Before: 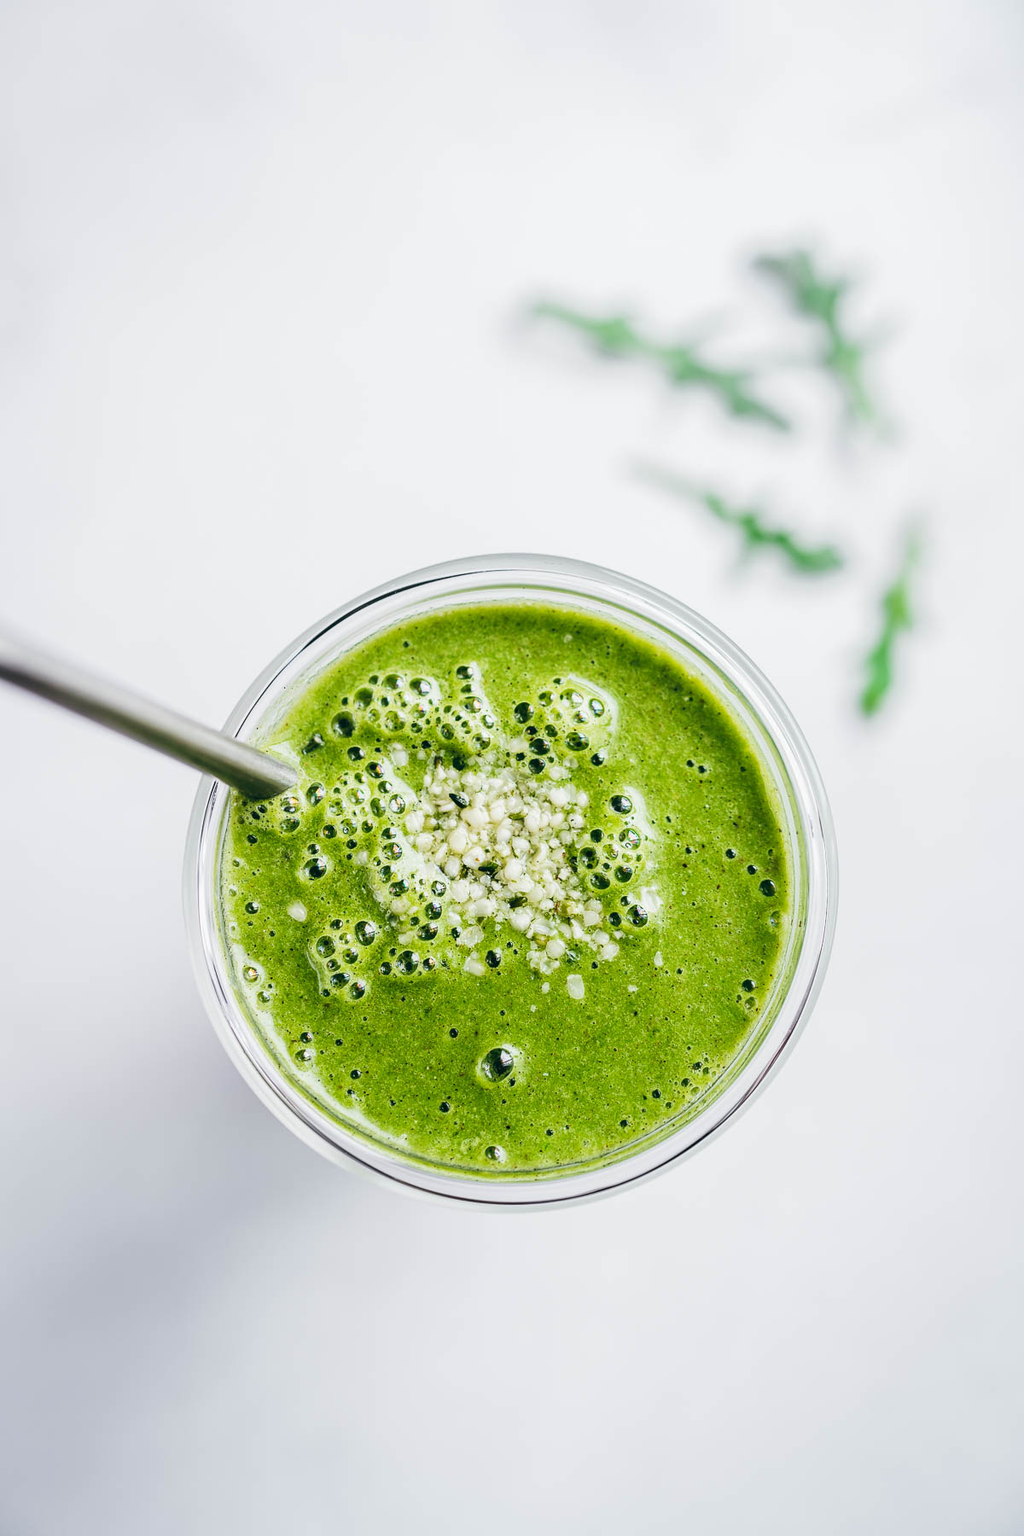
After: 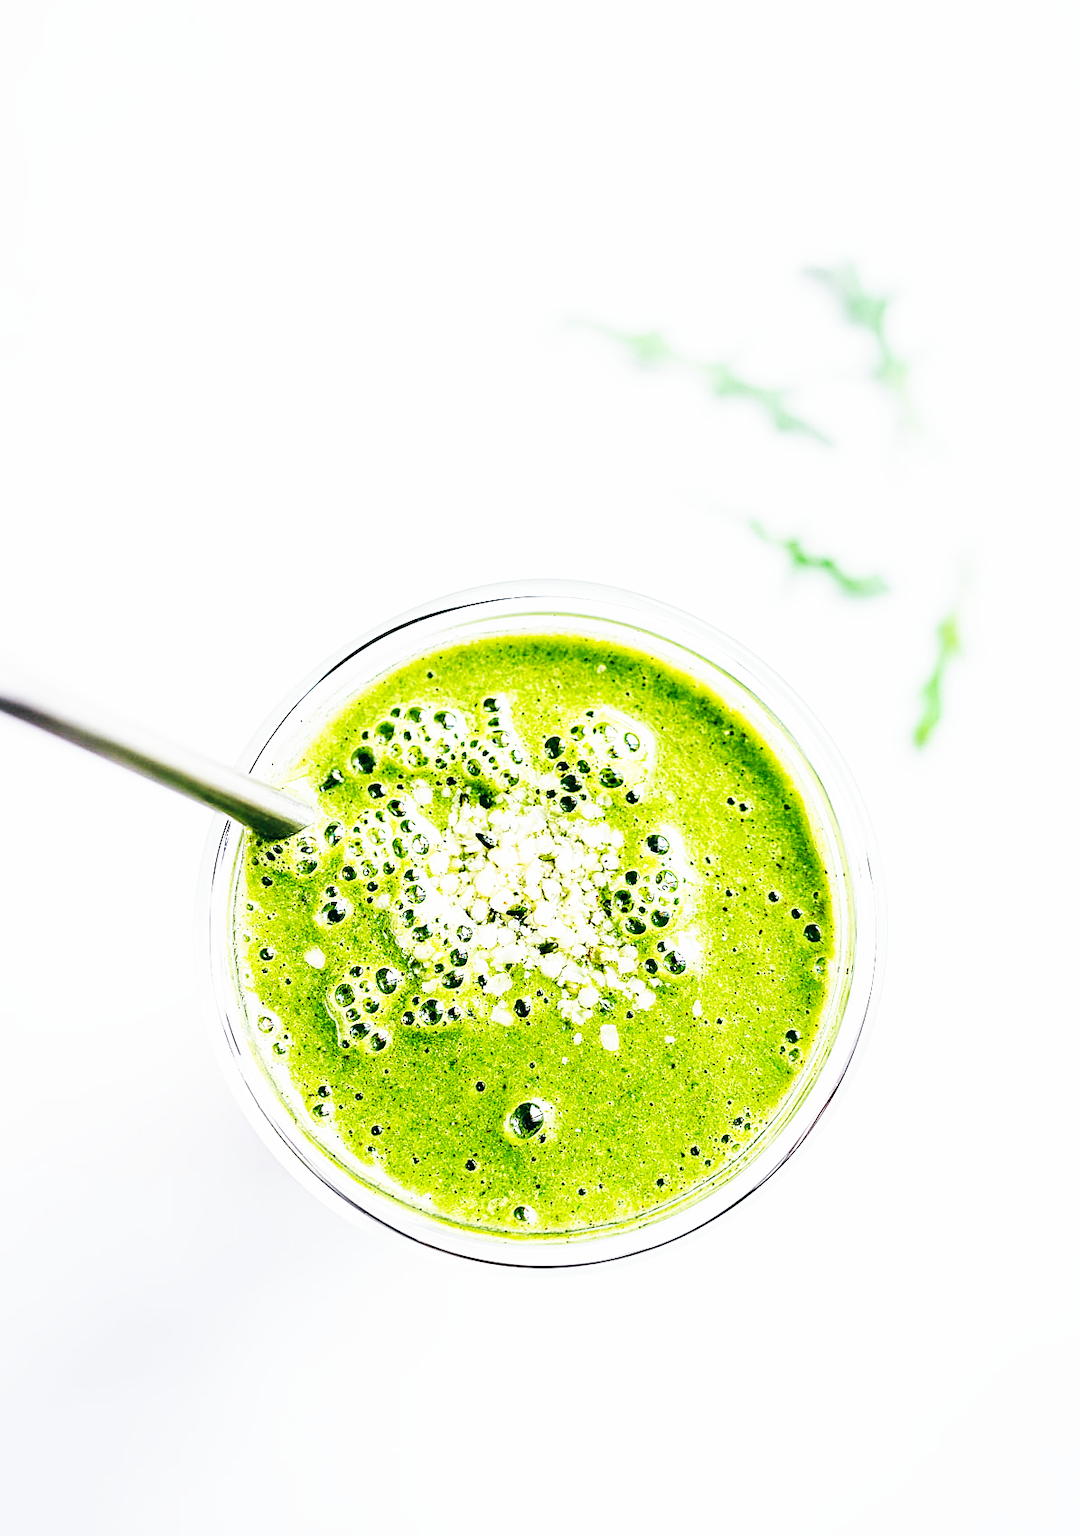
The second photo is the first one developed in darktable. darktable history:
sharpen: on, module defaults
base curve: curves: ch0 [(0, 0) (0.007, 0.004) (0.027, 0.03) (0.046, 0.07) (0.207, 0.54) (0.442, 0.872) (0.673, 0.972) (1, 1)], preserve colors none
crop: top 0.453%, right 0.26%, bottom 5.052%
